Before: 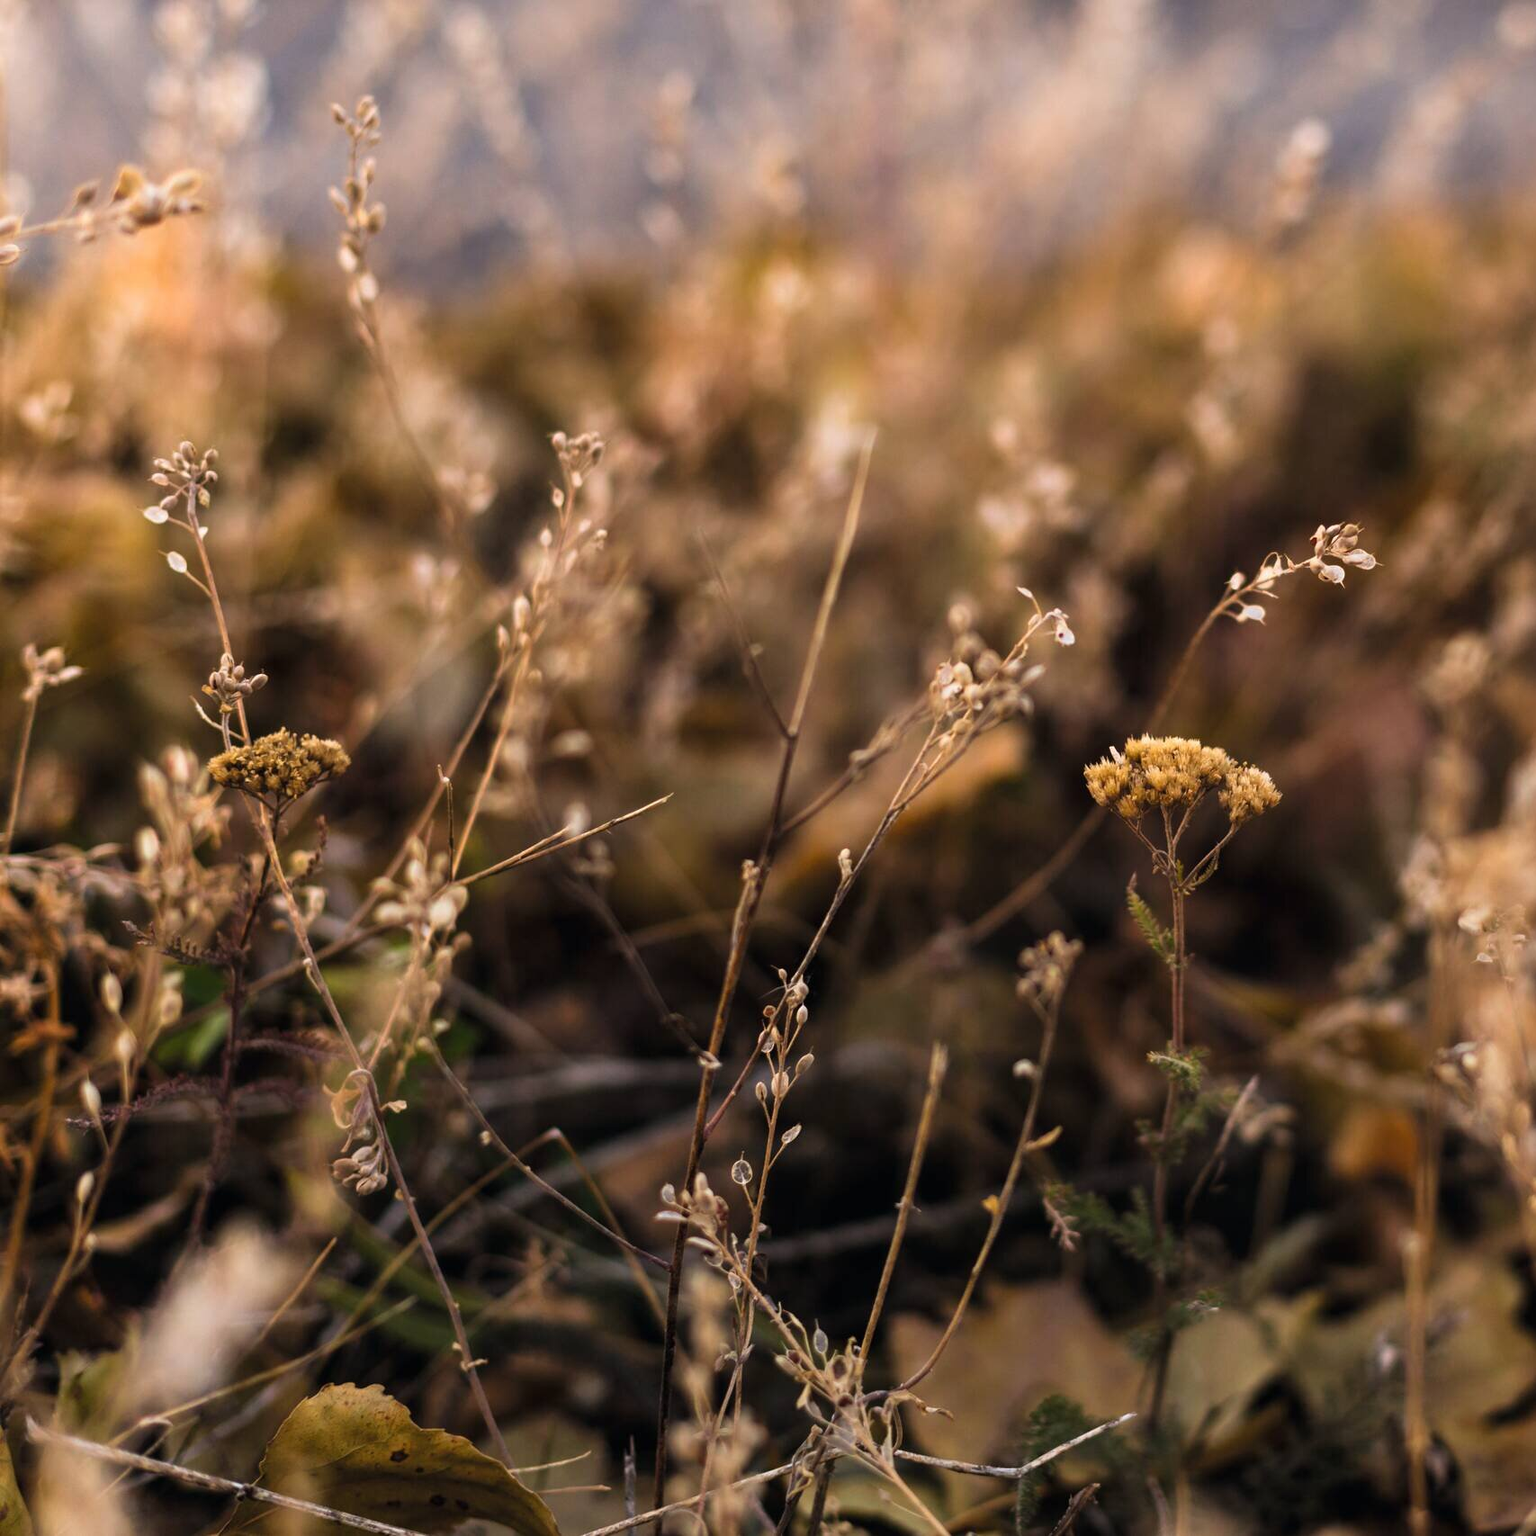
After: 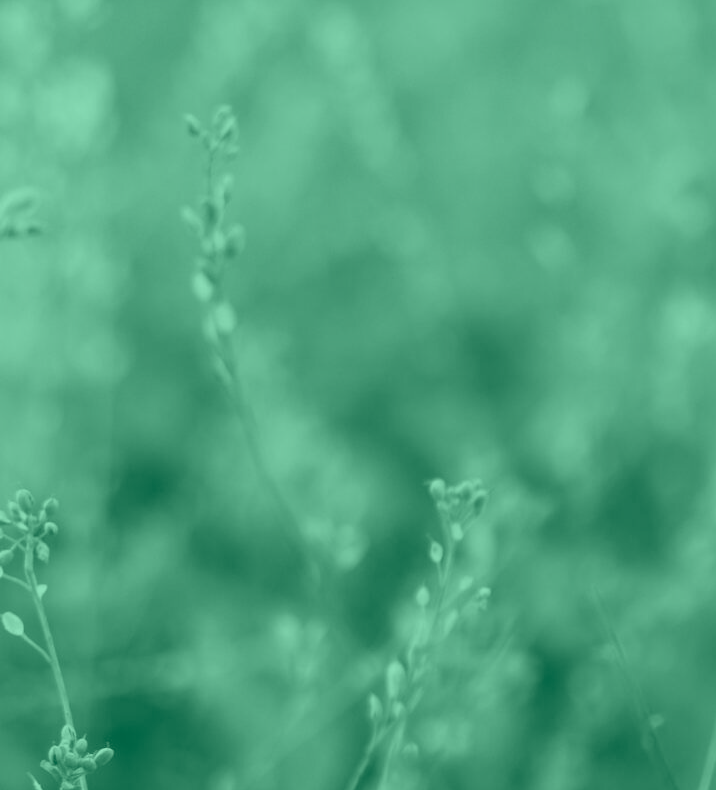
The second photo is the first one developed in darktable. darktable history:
crop and rotate: left 10.817%, top 0.062%, right 47.194%, bottom 53.626%
colorize: hue 147.6°, saturation 65%, lightness 21.64%
color balance rgb: perceptual saturation grading › global saturation 20%, global vibrance 20%
